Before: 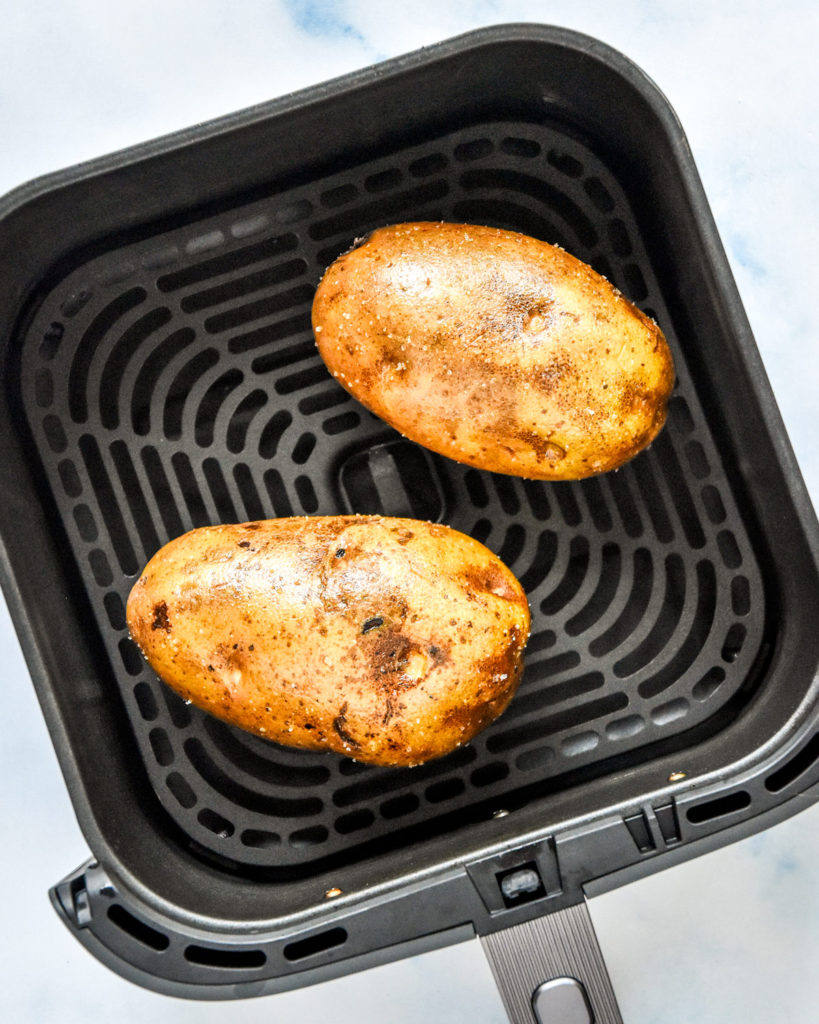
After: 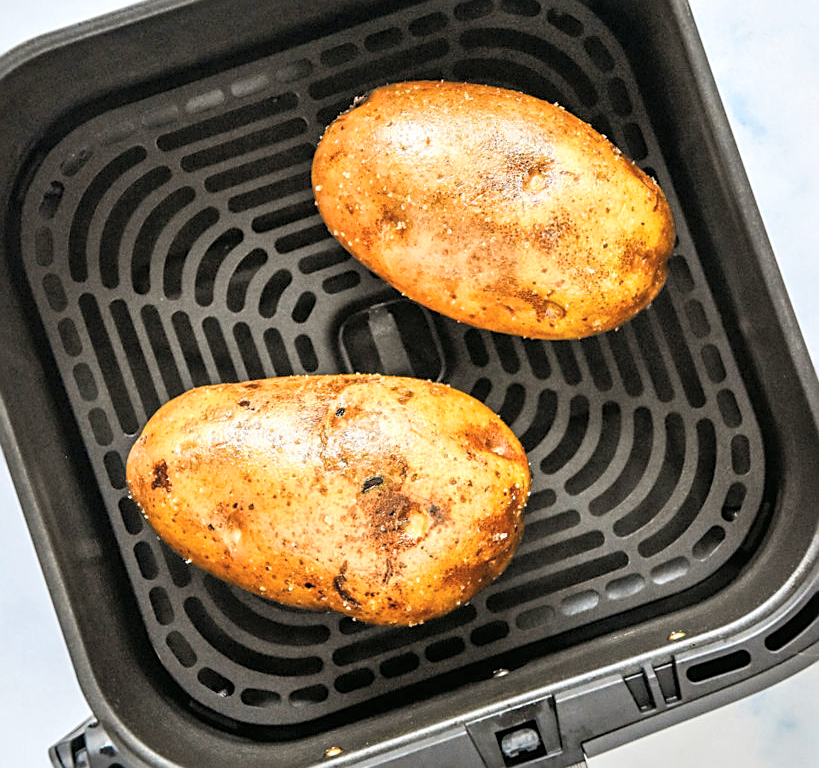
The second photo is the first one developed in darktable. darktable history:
sharpen: on, module defaults
crop: top 13.819%, bottom 11.169%
color balance: mode lift, gamma, gain (sRGB), lift [1, 0.99, 1.01, 0.992], gamma [1, 1.037, 0.974, 0.963]
contrast brightness saturation: brightness 0.13
